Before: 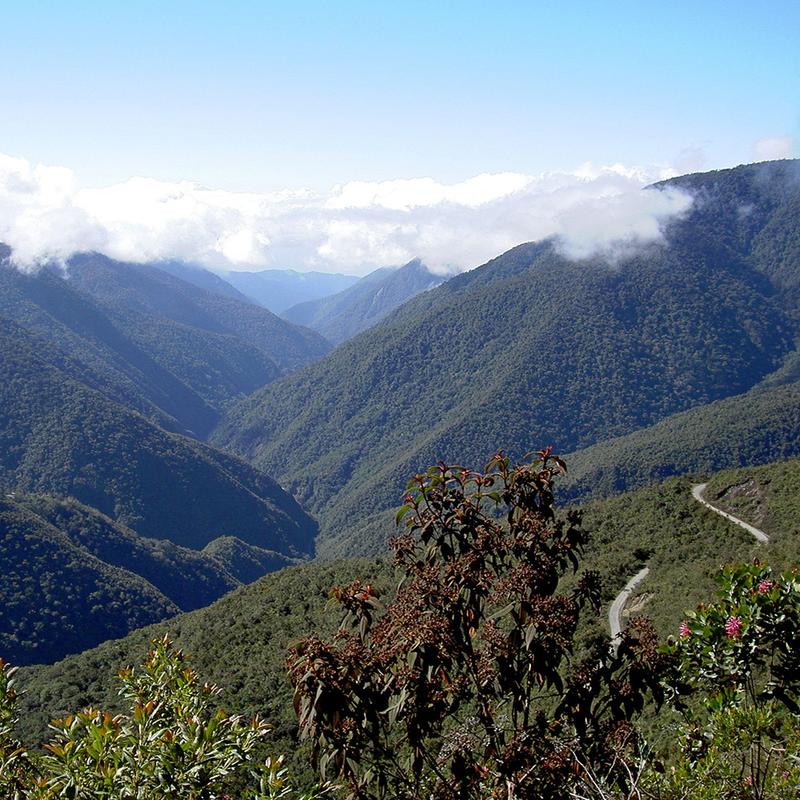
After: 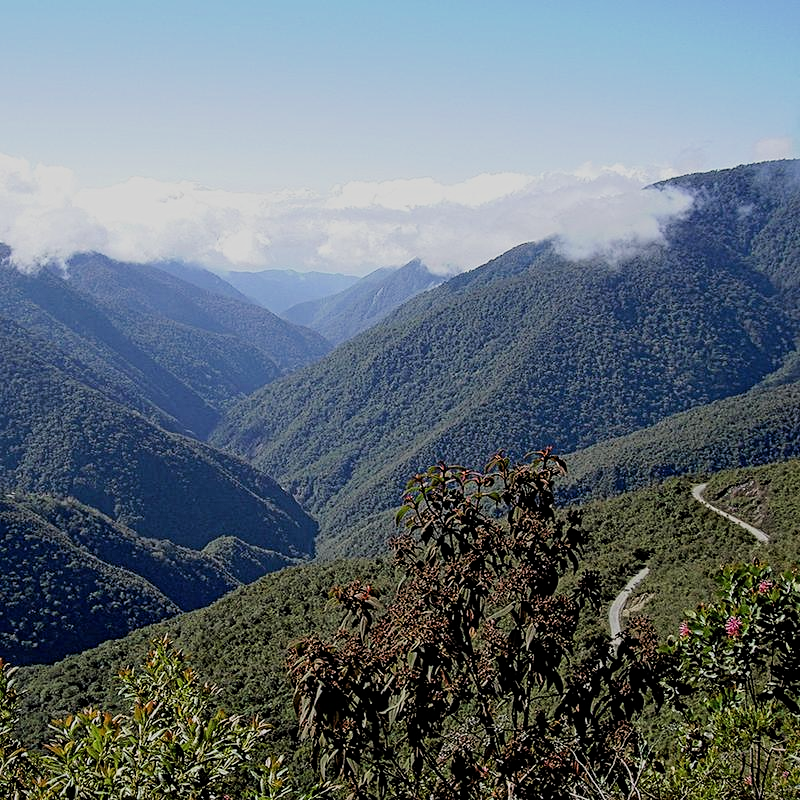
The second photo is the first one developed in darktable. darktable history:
velvia: strength 9.25%
contrast equalizer: y [[0.5, 0.5, 0.5, 0.539, 0.64, 0.611], [0.5 ×6], [0.5 ×6], [0 ×6], [0 ×6]]
filmic rgb: black relative exposure -7.65 EV, white relative exposure 4.56 EV, hardness 3.61
